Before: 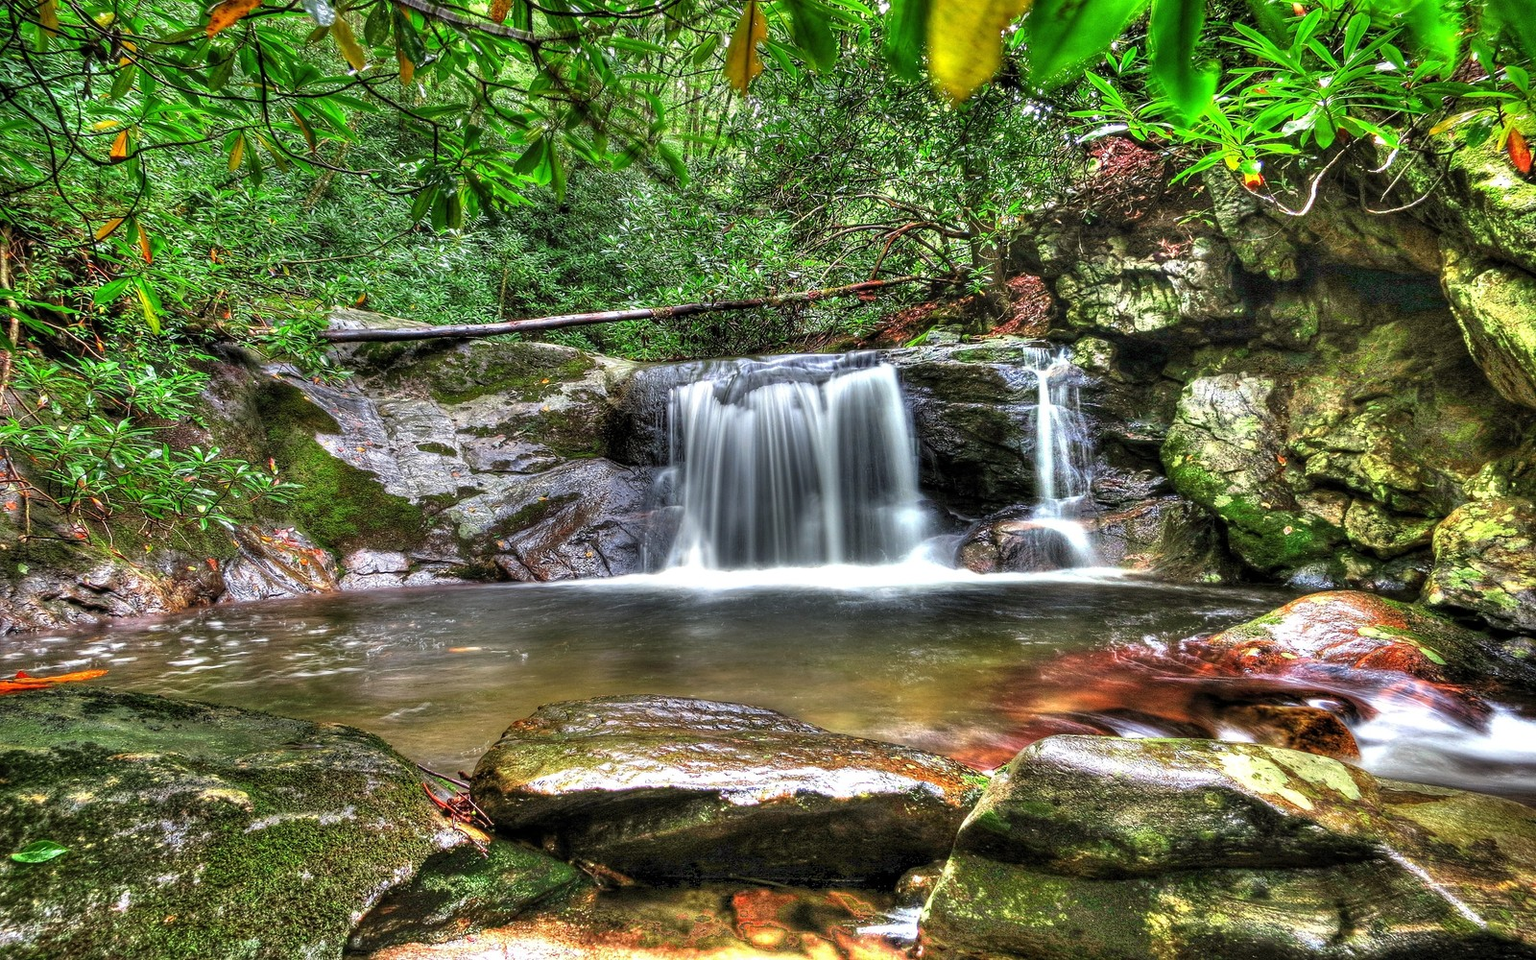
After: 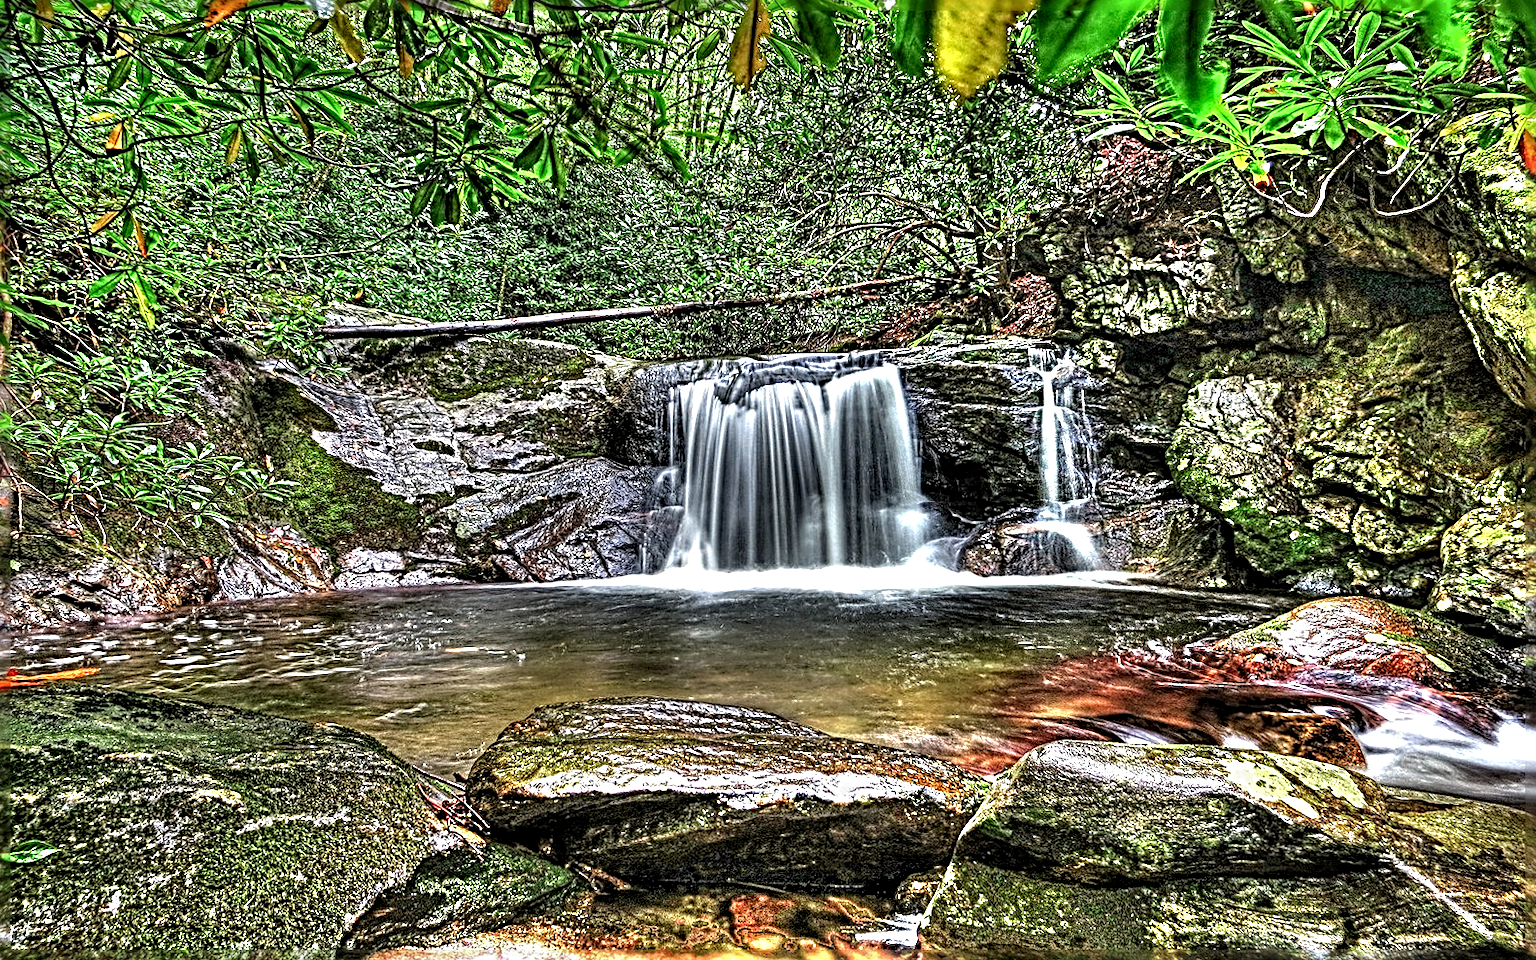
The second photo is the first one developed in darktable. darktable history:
sharpen: radius 4.015, amount 1.982
local contrast: detail 150%
crop and rotate: angle -0.39°
